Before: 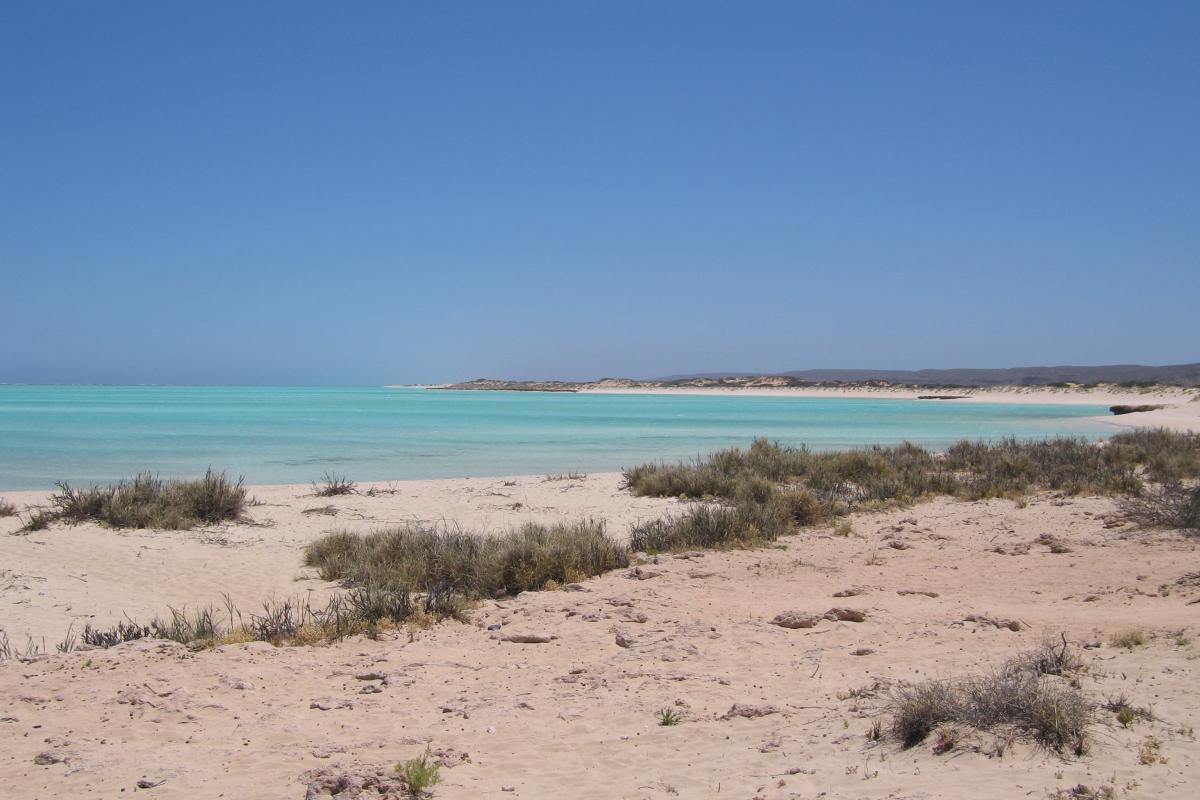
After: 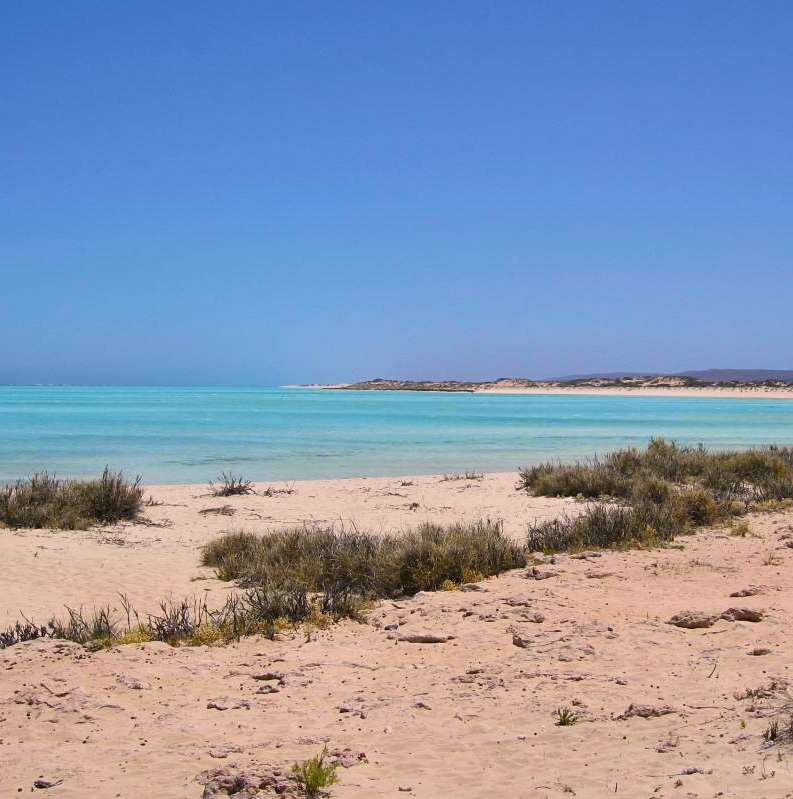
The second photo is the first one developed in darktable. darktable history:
color correction: highlights a* 5.81, highlights b* 4.86
exposure: compensate highlight preservation false
contrast brightness saturation: contrast 0.044, saturation 0.15
shadows and highlights: low approximation 0.01, soften with gaussian
tone curve: curves: ch0 [(0, 0.011) (0.139, 0.106) (0.295, 0.271) (0.499, 0.523) (0.739, 0.782) (0.857, 0.879) (1, 0.967)]; ch1 [(0, 0) (0.272, 0.249) (0.388, 0.385) (0.469, 0.456) (0.495, 0.497) (0.524, 0.518) (0.602, 0.623) (0.725, 0.779) (1, 1)]; ch2 [(0, 0) (0.125, 0.089) (0.353, 0.329) (0.443, 0.408) (0.502, 0.499) (0.548, 0.549) (0.608, 0.635) (1, 1)], color space Lab, independent channels, preserve colors none
contrast equalizer: y [[0.518, 0.517, 0.501, 0.5, 0.5, 0.5], [0.5 ×6], [0.5 ×6], [0 ×6], [0 ×6]]
sharpen: amount 0.201
crop and rotate: left 8.664%, right 25.241%
